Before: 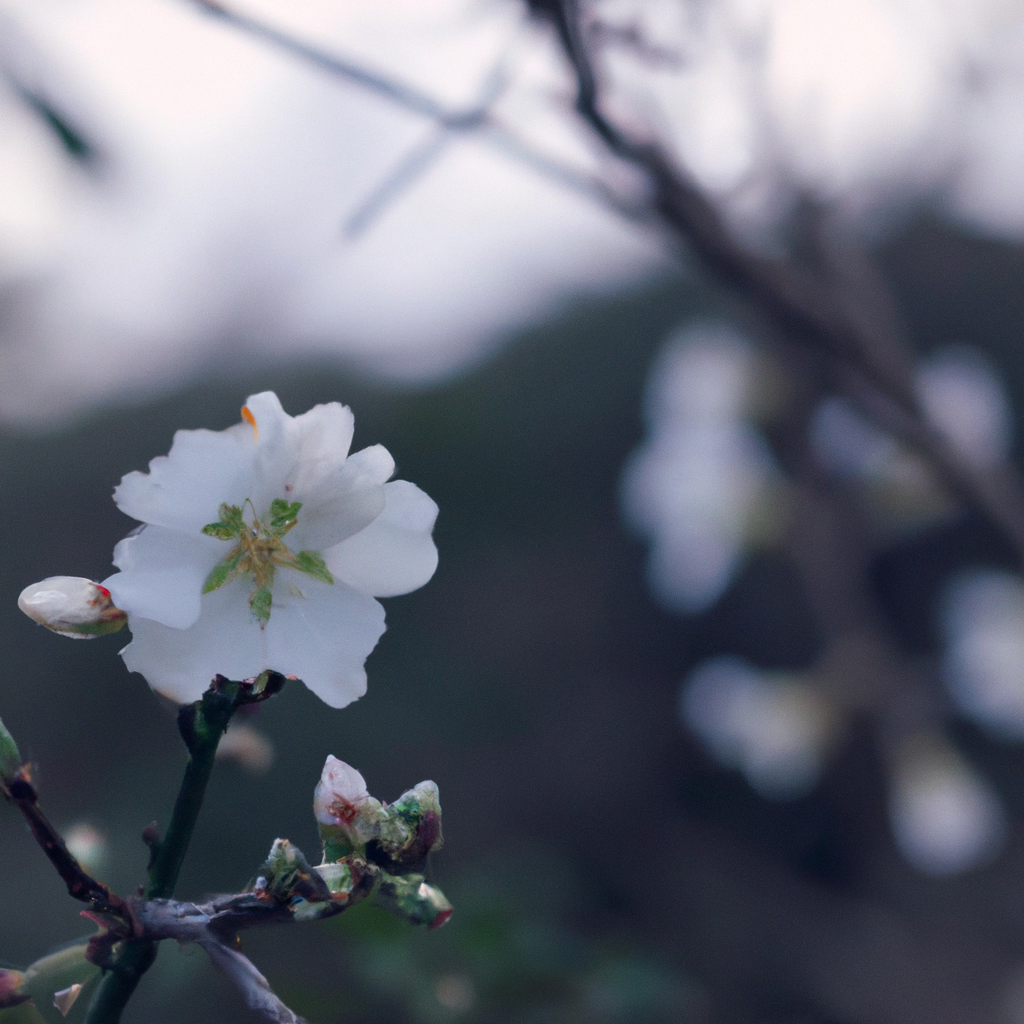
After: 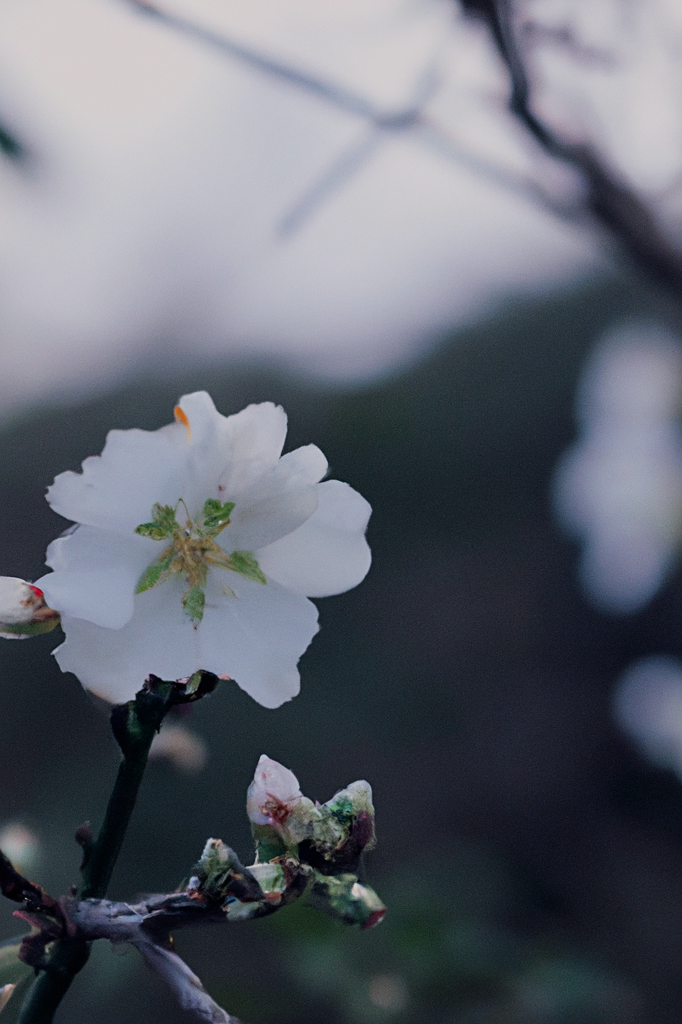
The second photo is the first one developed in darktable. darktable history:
filmic rgb: black relative exposure -7.65 EV, white relative exposure 4.56 EV, hardness 3.61
sharpen: radius 2.529, amount 0.323
crop and rotate: left 6.617%, right 26.717%
